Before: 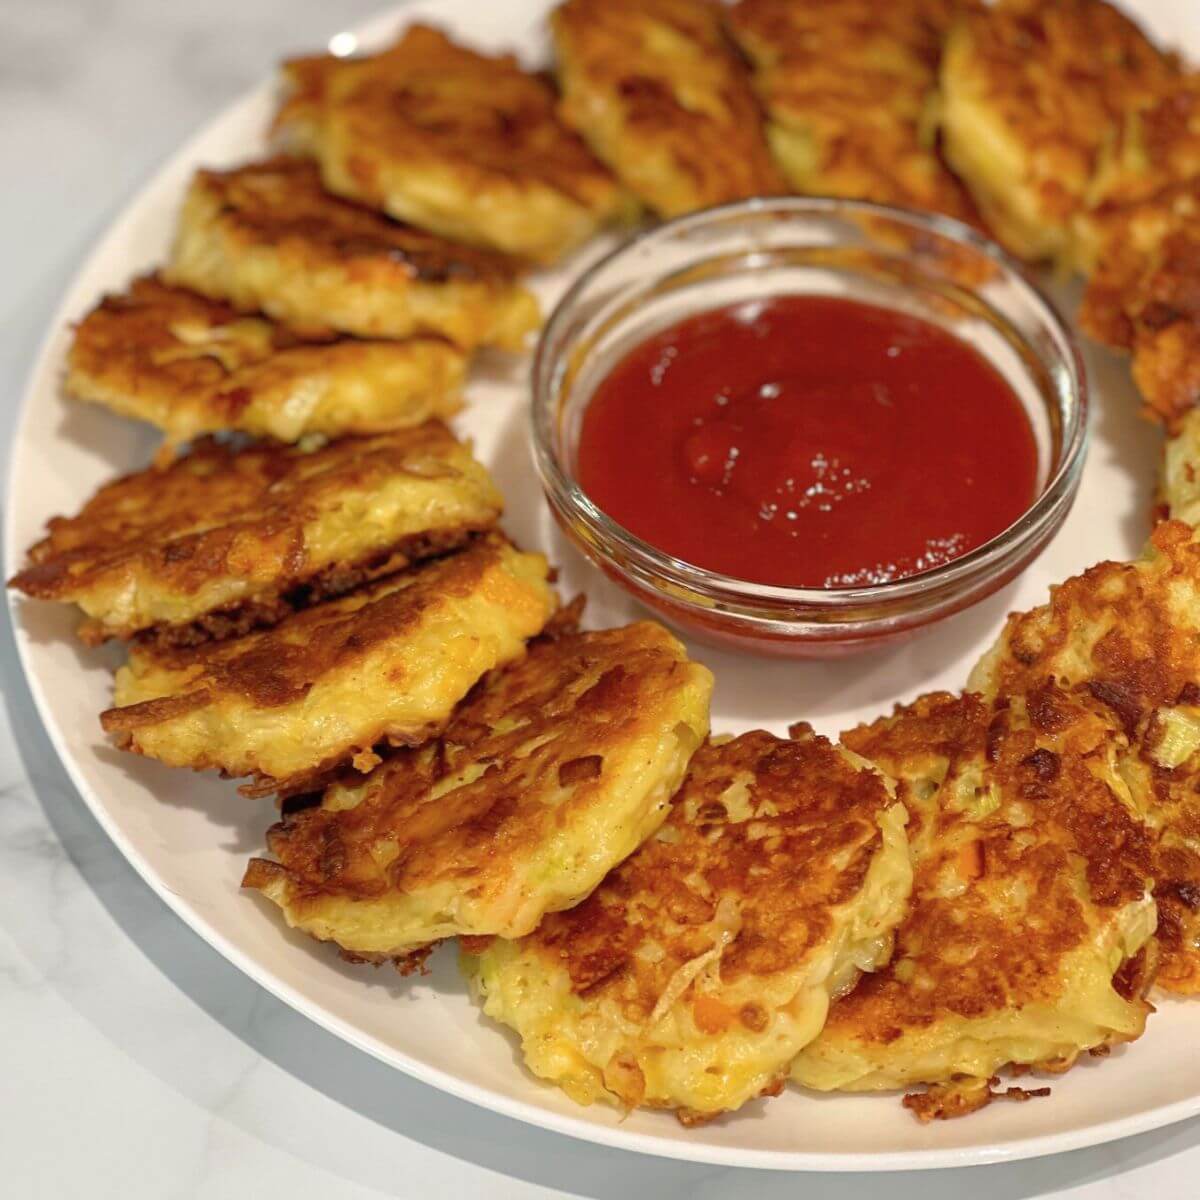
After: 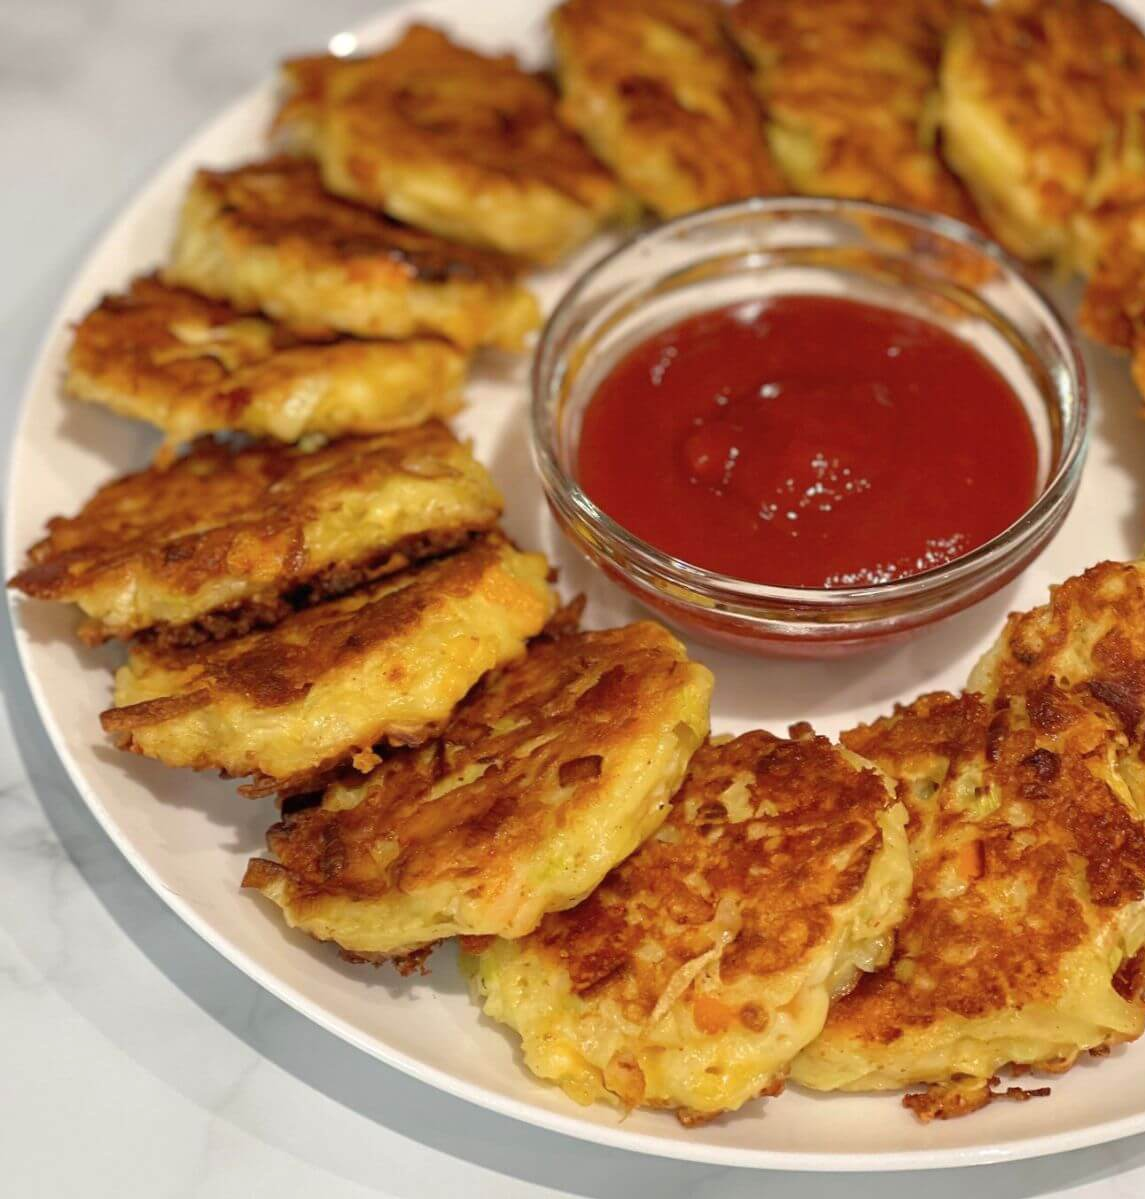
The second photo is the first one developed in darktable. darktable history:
crop: right 4.552%, bottom 0.038%
tone equalizer: edges refinement/feathering 500, mask exposure compensation -1.57 EV, preserve details no
